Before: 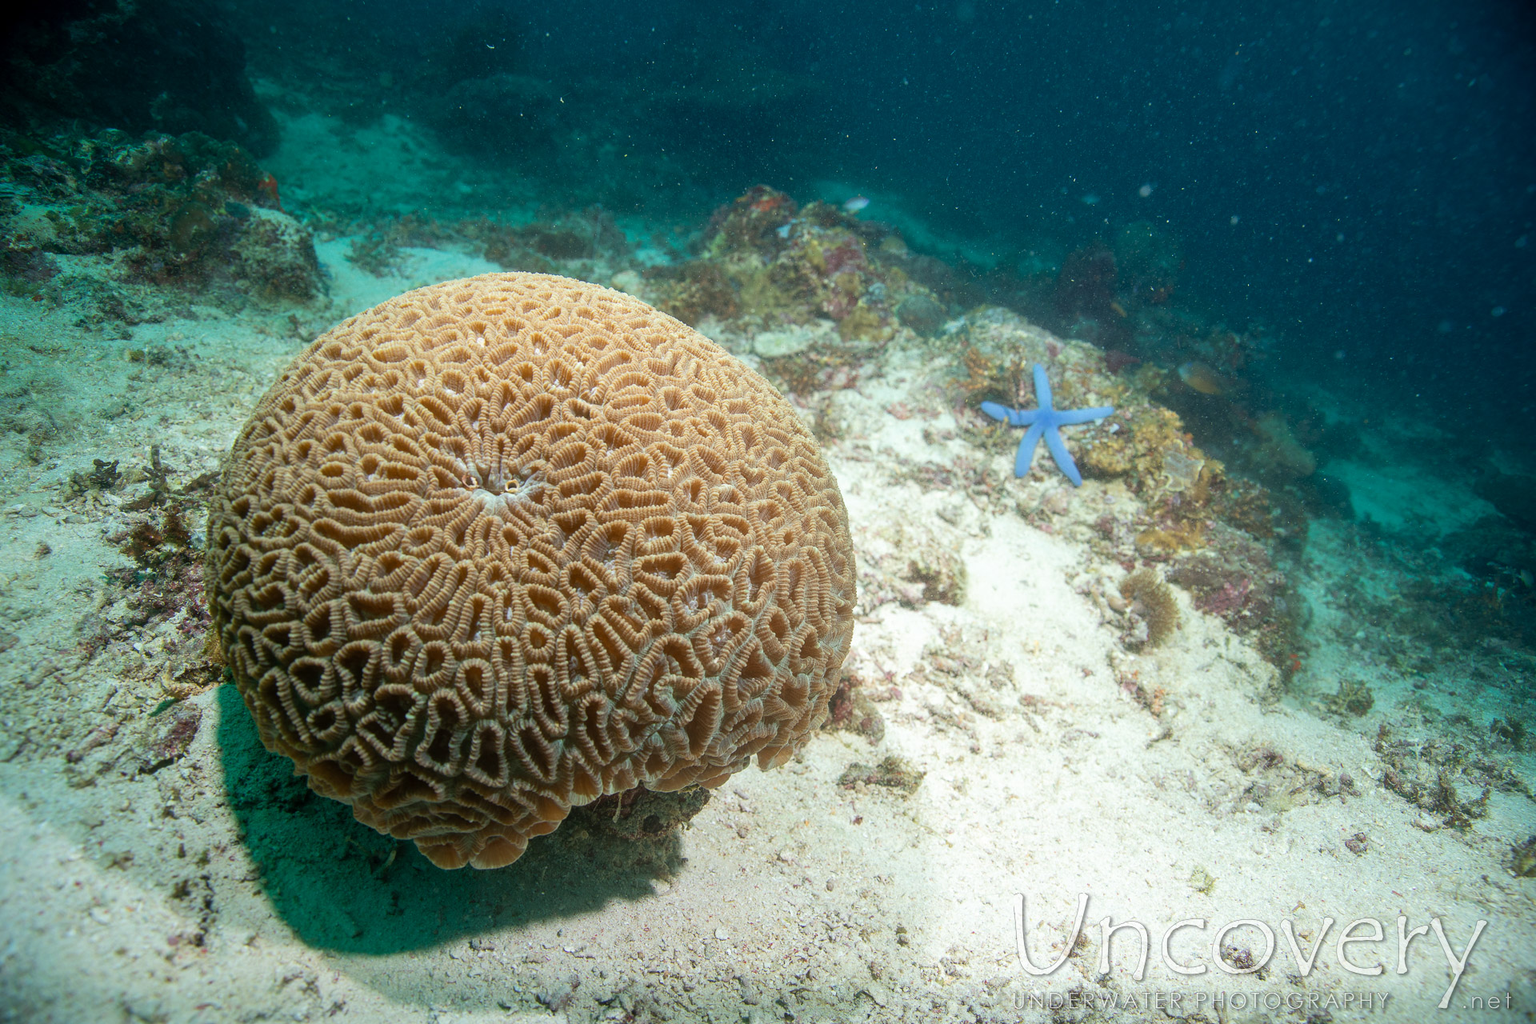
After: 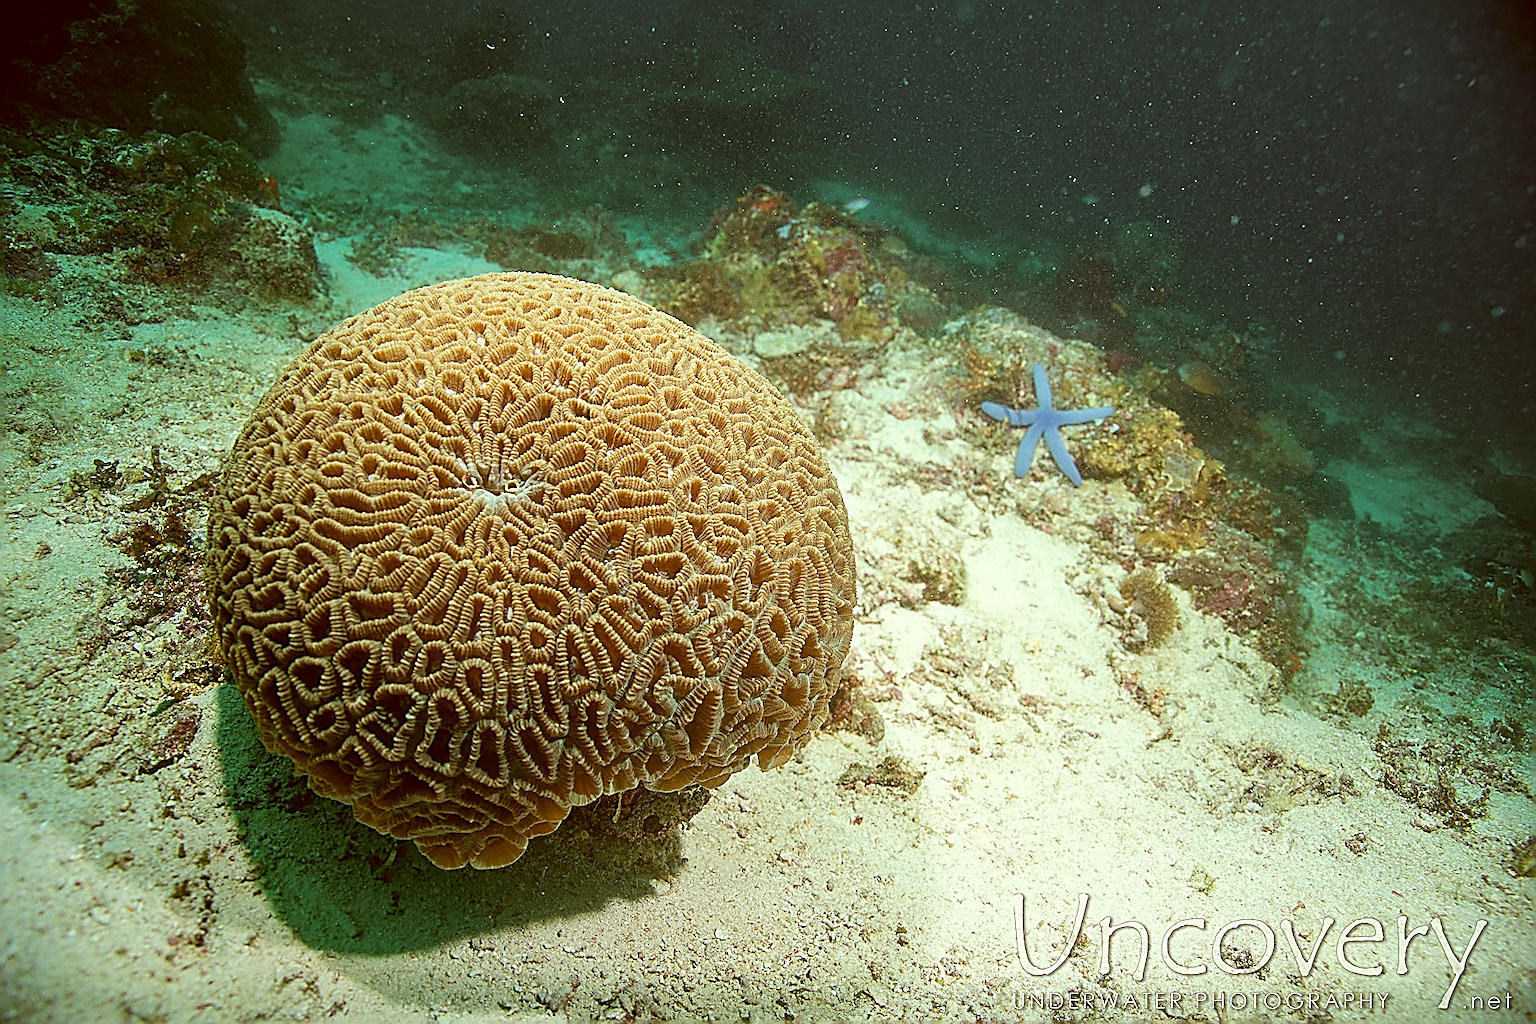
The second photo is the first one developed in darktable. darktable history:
sharpen: amount 2
color correction: highlights a* -5.3, highlights b* 9.8, shadows a* 9.8, shadows b* 24.26
